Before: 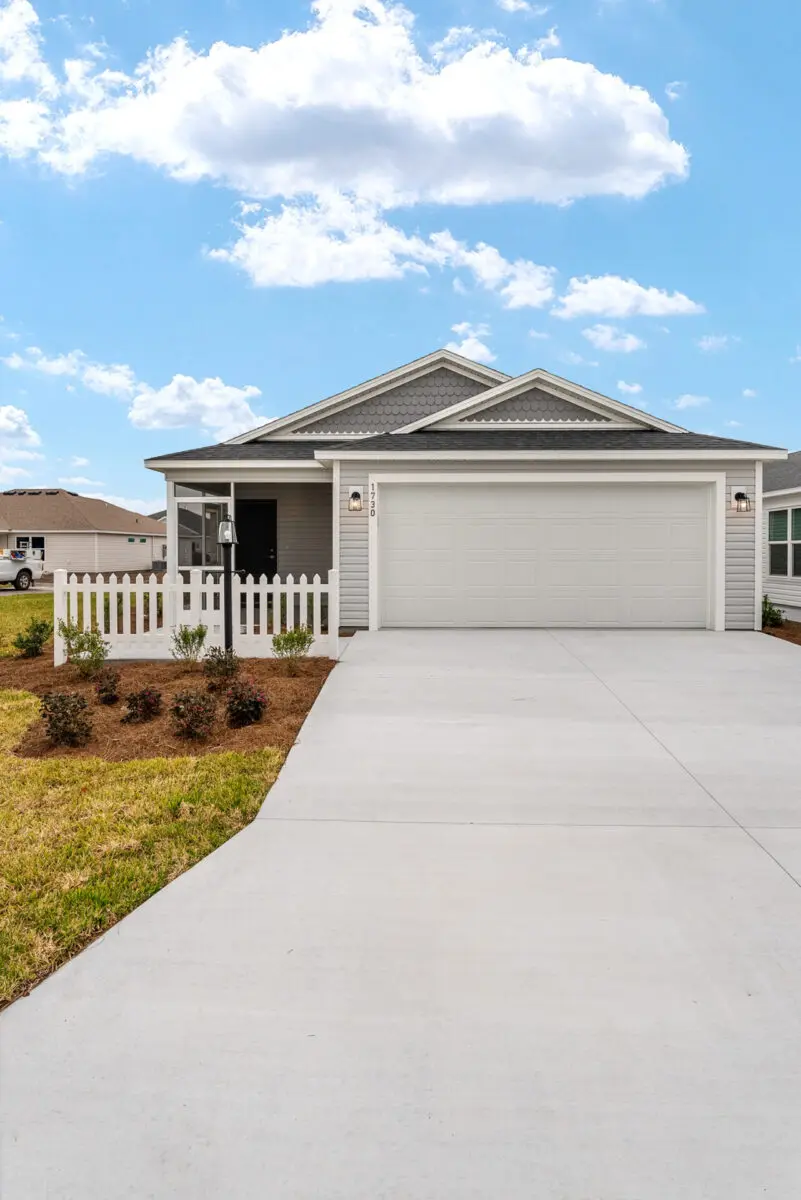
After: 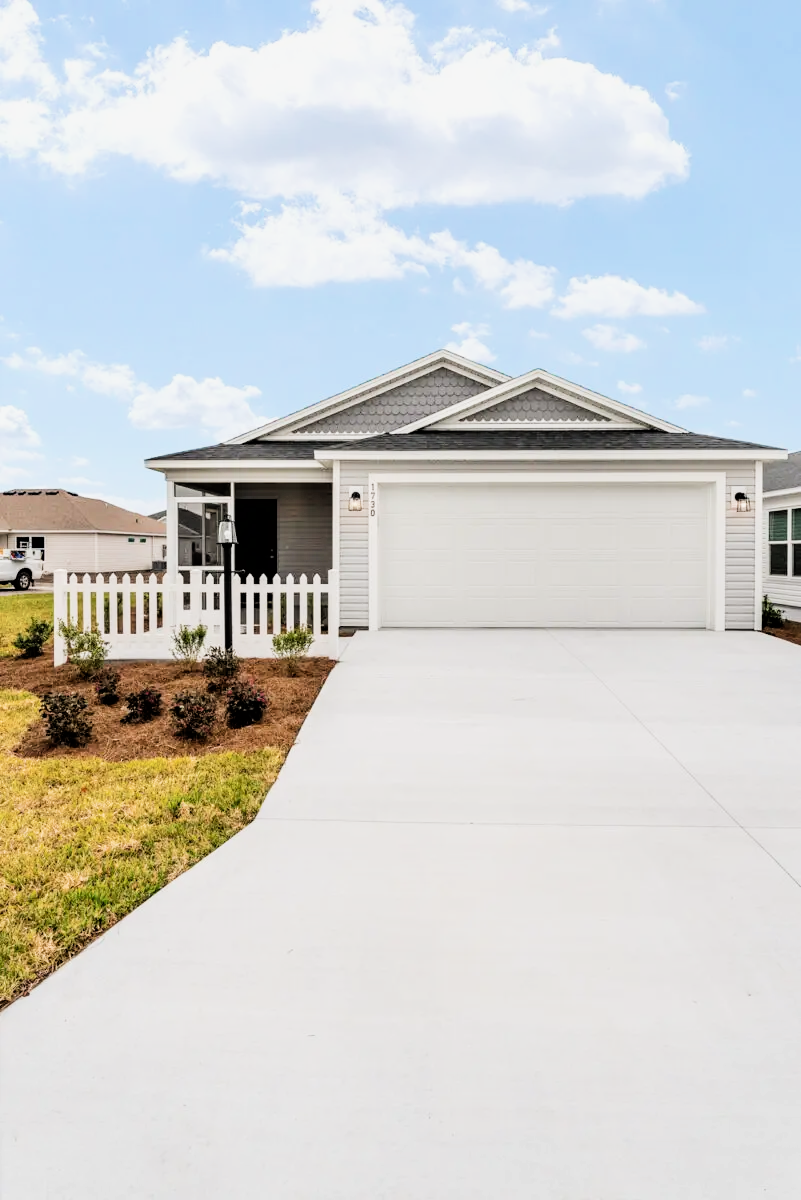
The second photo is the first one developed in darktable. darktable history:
filmic rgb: black relative exposure -5 EV, hardness 2.88, contrast 1.4, highlights saturation mix -30%
exposure: exposure 0.6 EV, compensate highlight preservation false
